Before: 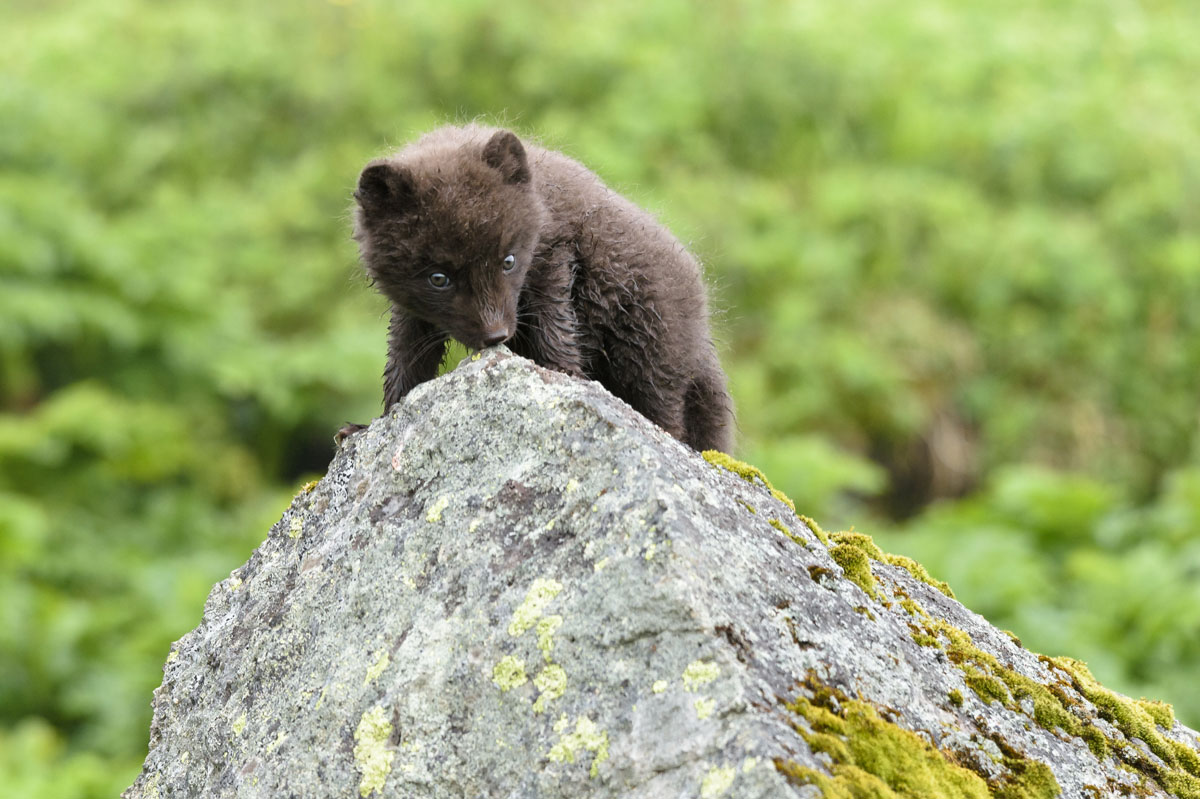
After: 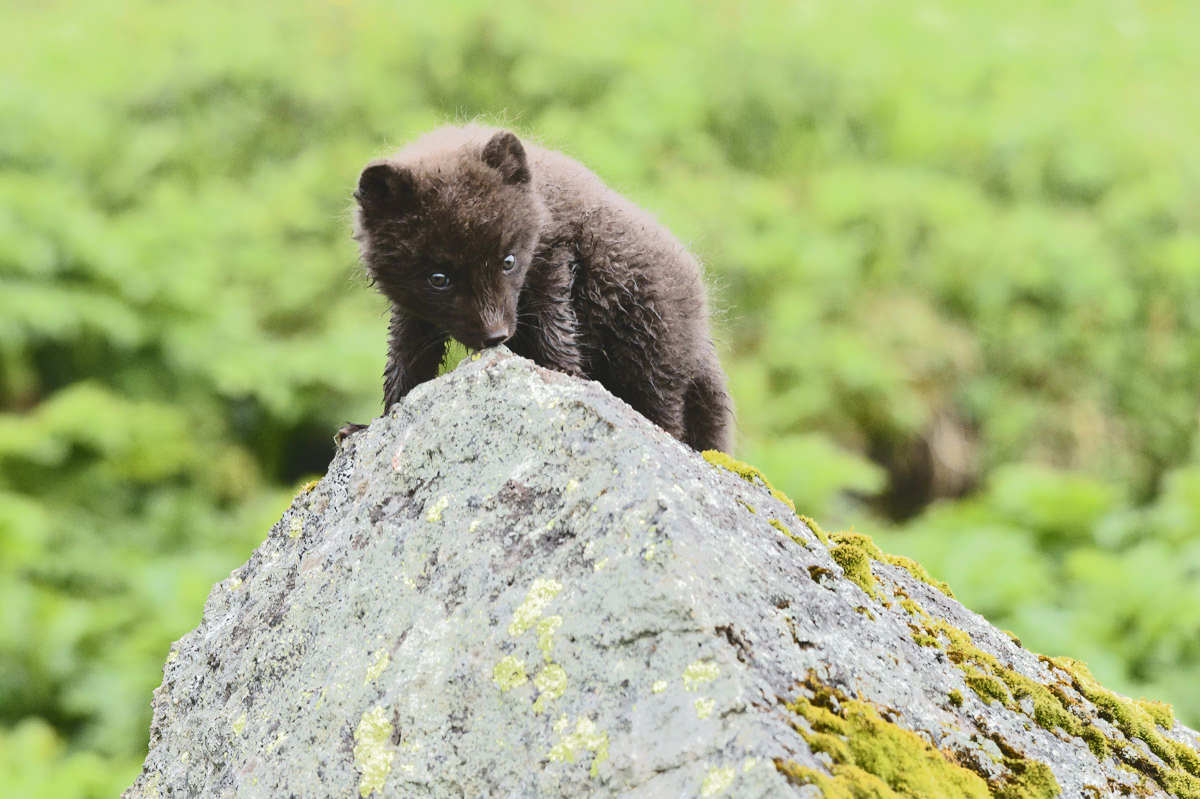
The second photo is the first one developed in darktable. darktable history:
tone curve: curves: ch0 [(0, 0) (0.003, 0.108) (0.011, 0.113) (0.025, 0.113) (0.044, 0.121) (0.069, 0.132) (0.1, 0.145) (0.136, 0.158) (0.177, 0.182) (0.224, 0.215) (0.277, 0.27) (0.335, 0.341) (0.399, 0.424) (0.468, 0.528) (0.543, 0.622) (0.623, 0.721) (0.709, 0.79) (0.801, 0.846) (0.898, 0.871) (1, 1)], color space Lab, independent channels, preserve colors none
